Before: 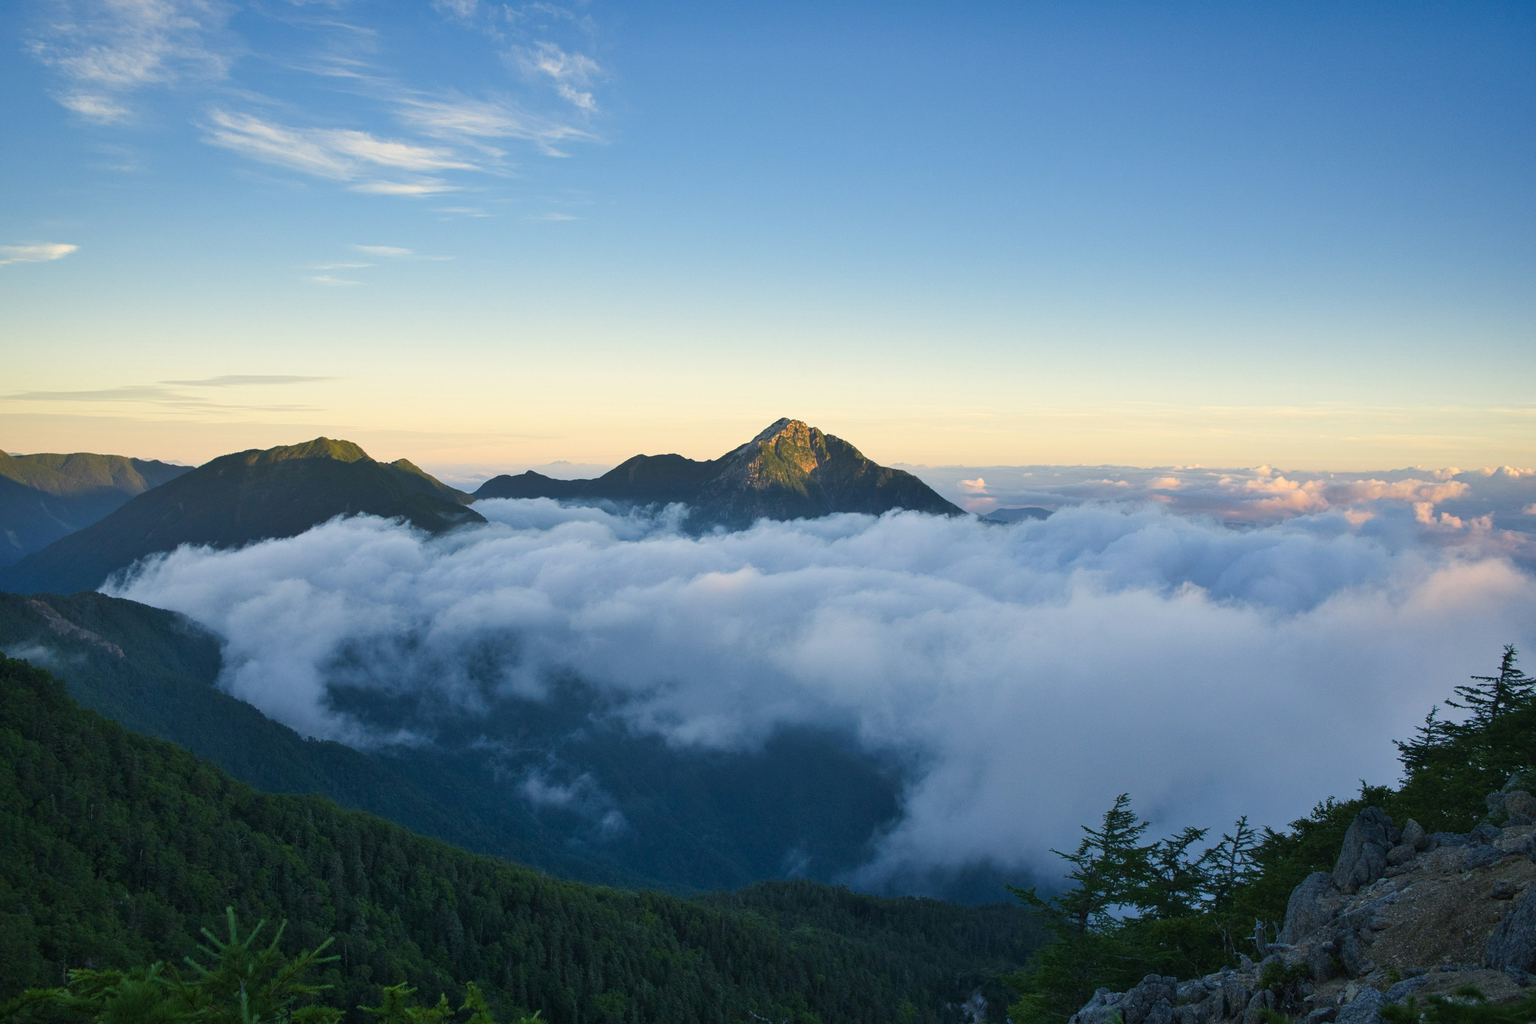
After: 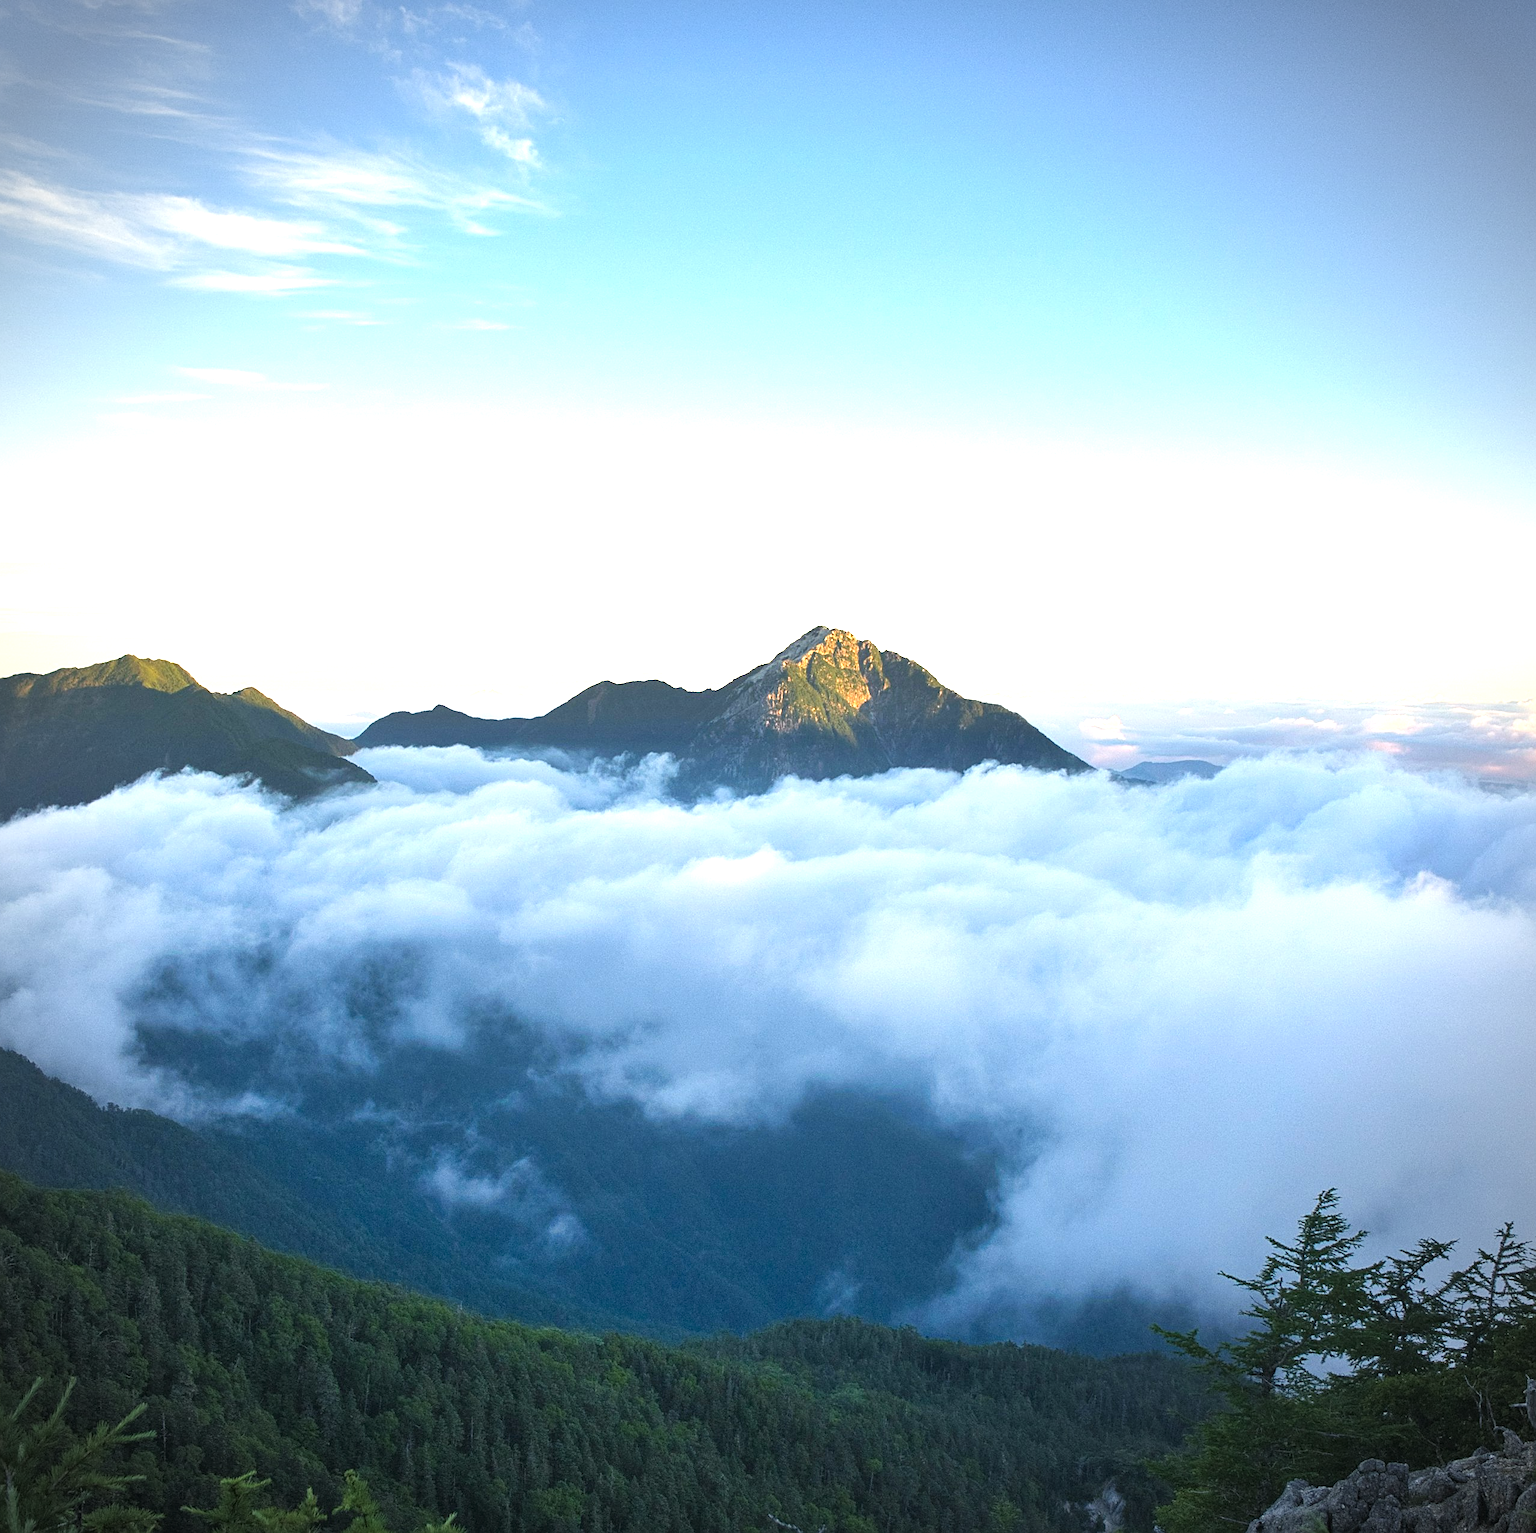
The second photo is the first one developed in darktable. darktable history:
exposure: black level correction 0, exposure 1.2 EV, compensate exposure bias true, compensate highlight preservation false
vignetting: on, module defaults
crop: left 15.398%, right 17.828%
sharpen: on, module defaults
